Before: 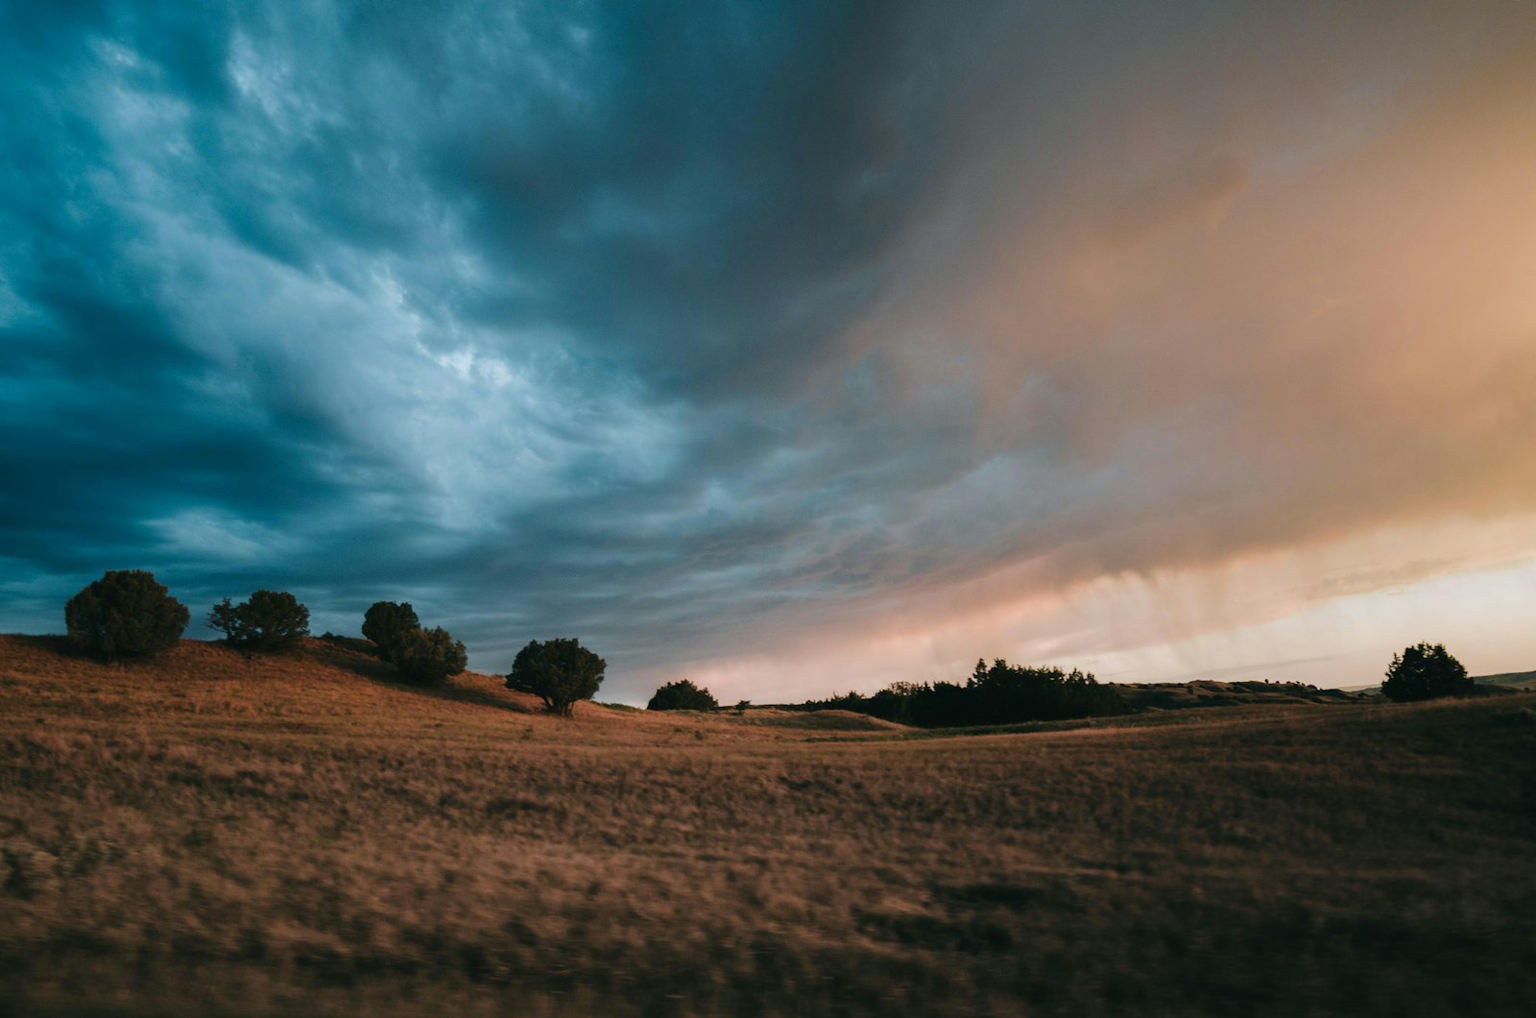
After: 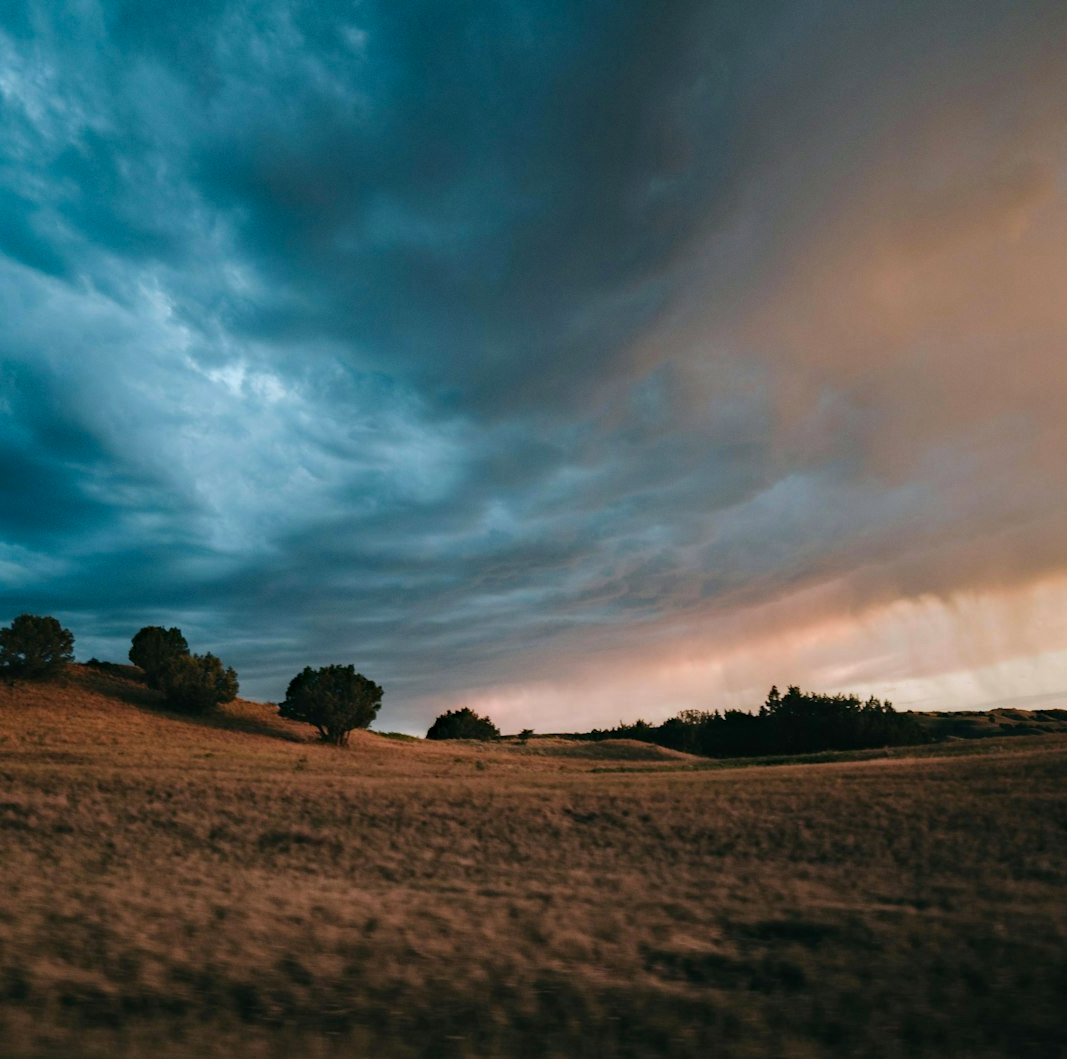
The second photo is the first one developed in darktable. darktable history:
crop and rotate: left 15.52%, right 17.737%
haze removal: compatibility mode true, adaptive false
